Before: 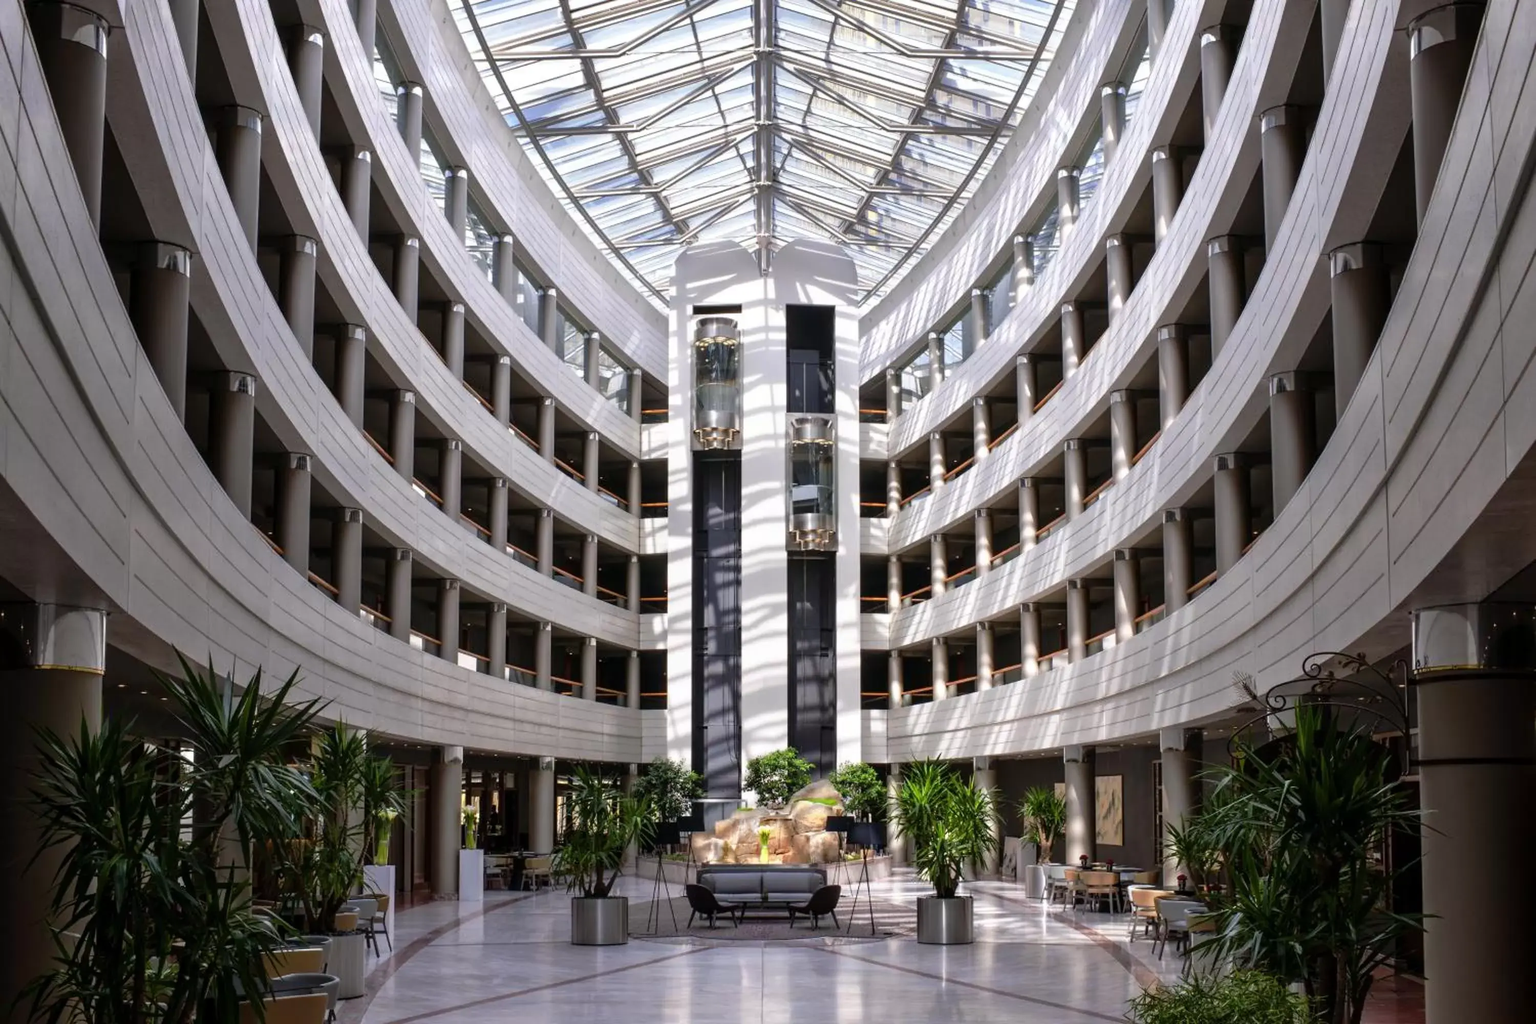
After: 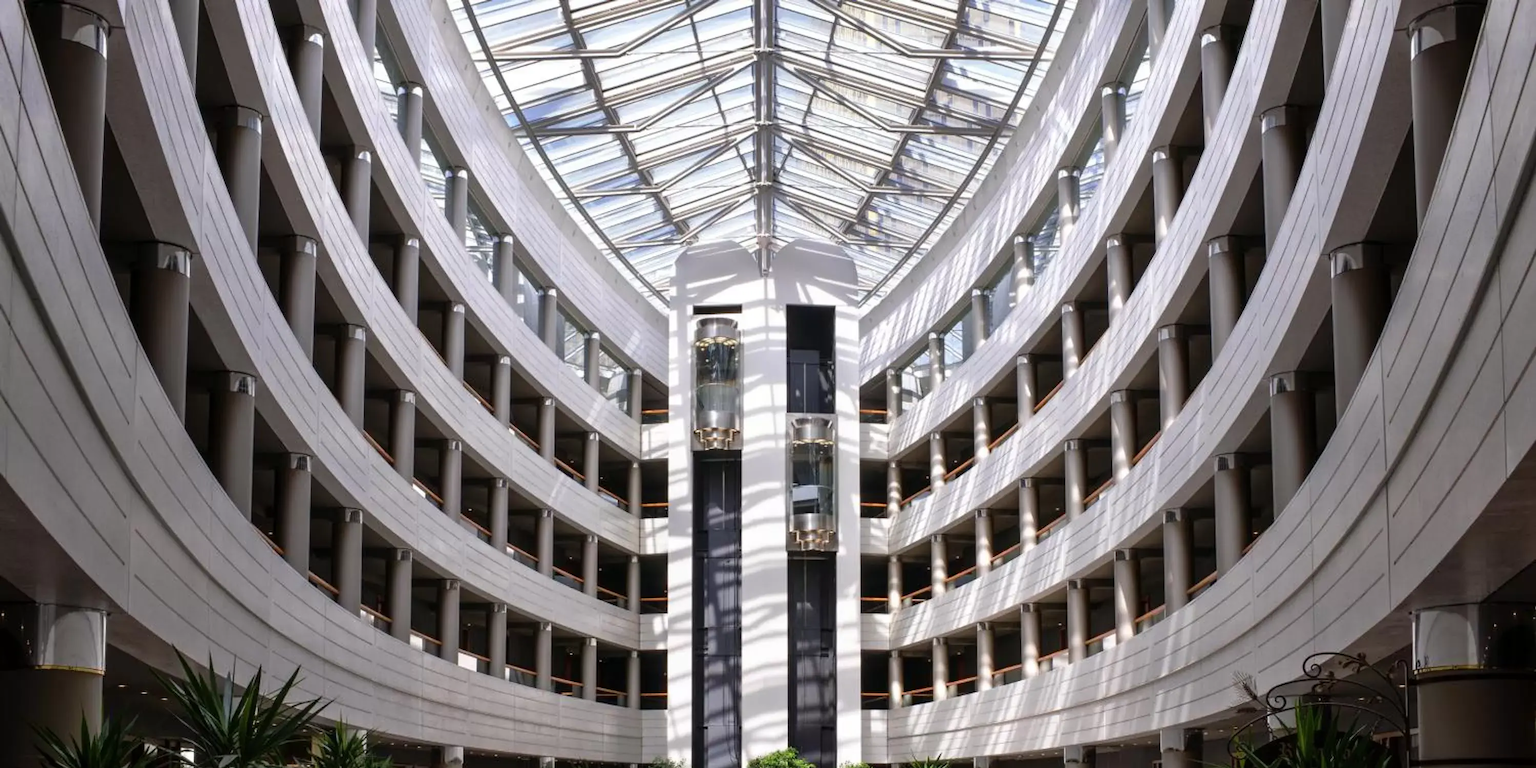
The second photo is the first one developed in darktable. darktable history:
crop: bottom 24.994%
